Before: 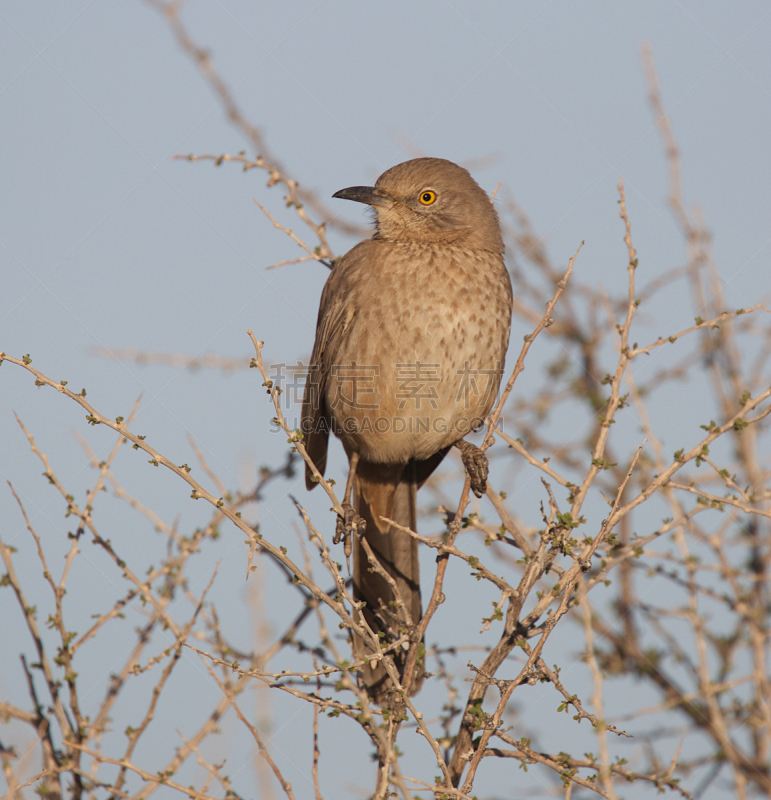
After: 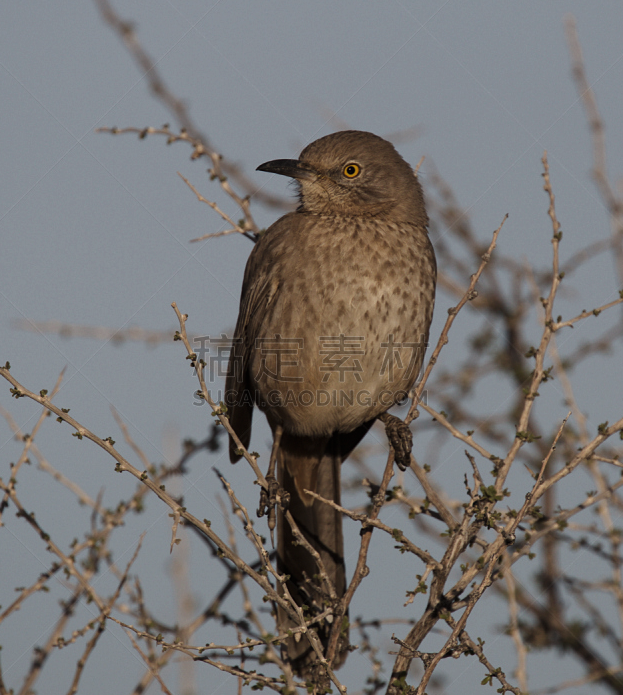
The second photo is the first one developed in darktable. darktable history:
levels: levels [0, 0.618, 1]
crop: left 9.929%, top 3.475%, right 9.188%, bottom 9.529%
